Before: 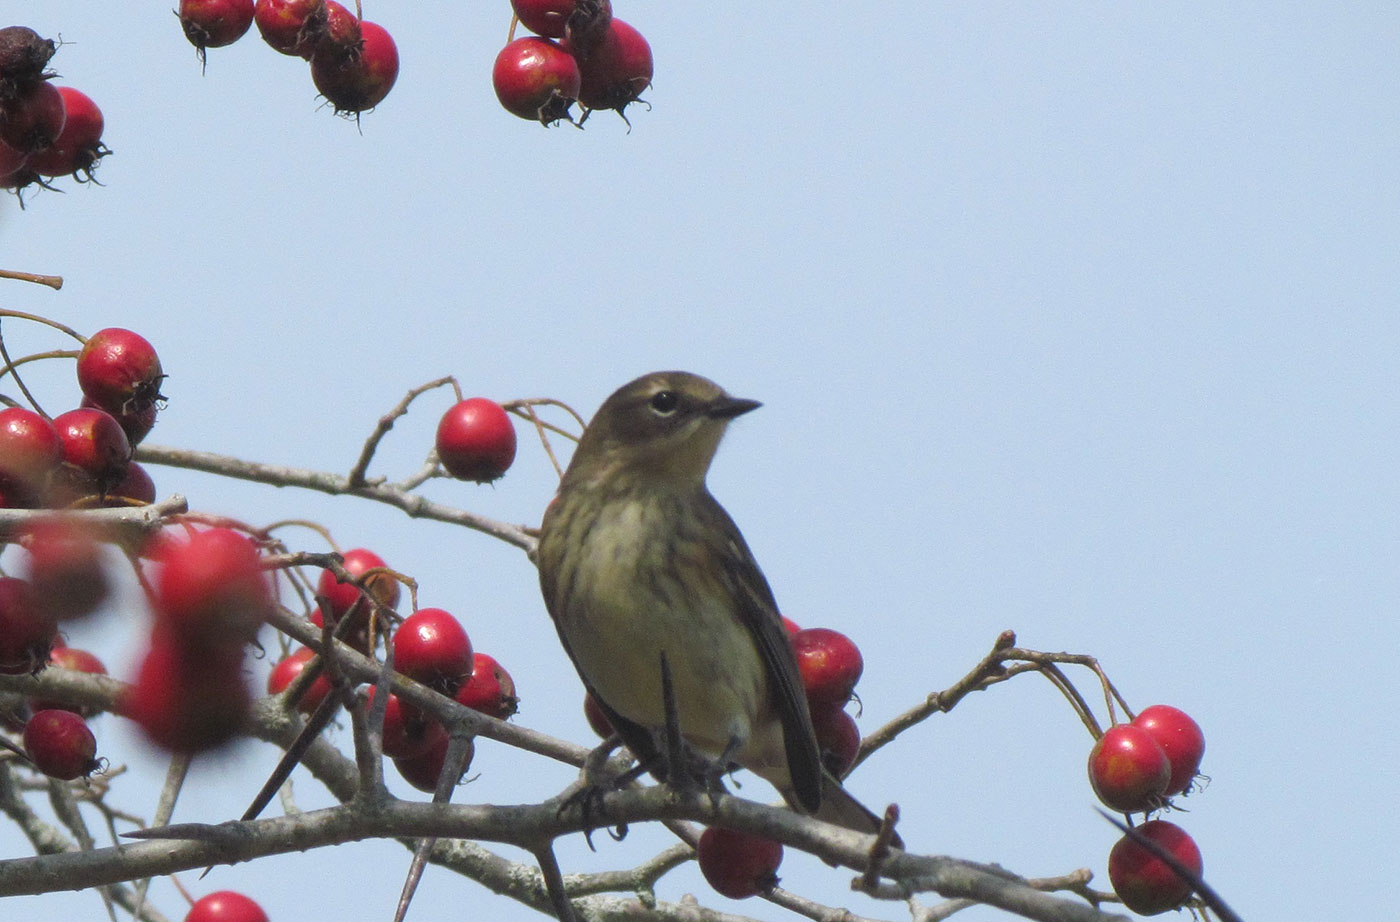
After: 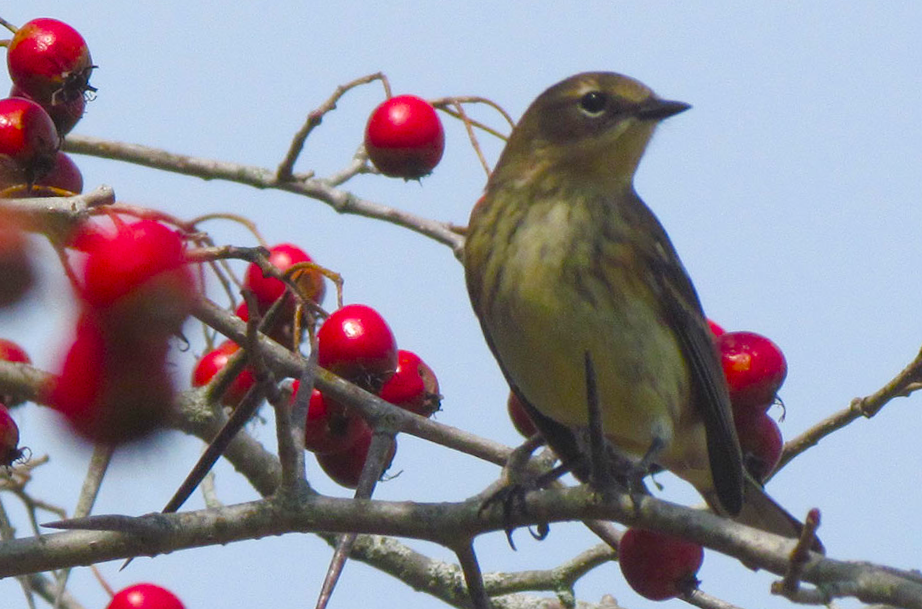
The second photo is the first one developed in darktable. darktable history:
color balance rgb: shadows lift › hue 86.65°, highlights gain › chroma 0.244%, highlights gain › hue 332.15°, perceptual saturation grading › global saturation 40.34%, perceptual saturation grading › highlights -25.495%, perceptual saturation grading › mid-tones 34.956%, perceptual saturation grading › shadows 36.031%
crop and rotate: angle -1.08°, left 3.886%, top 31.976%, right 28.359%
